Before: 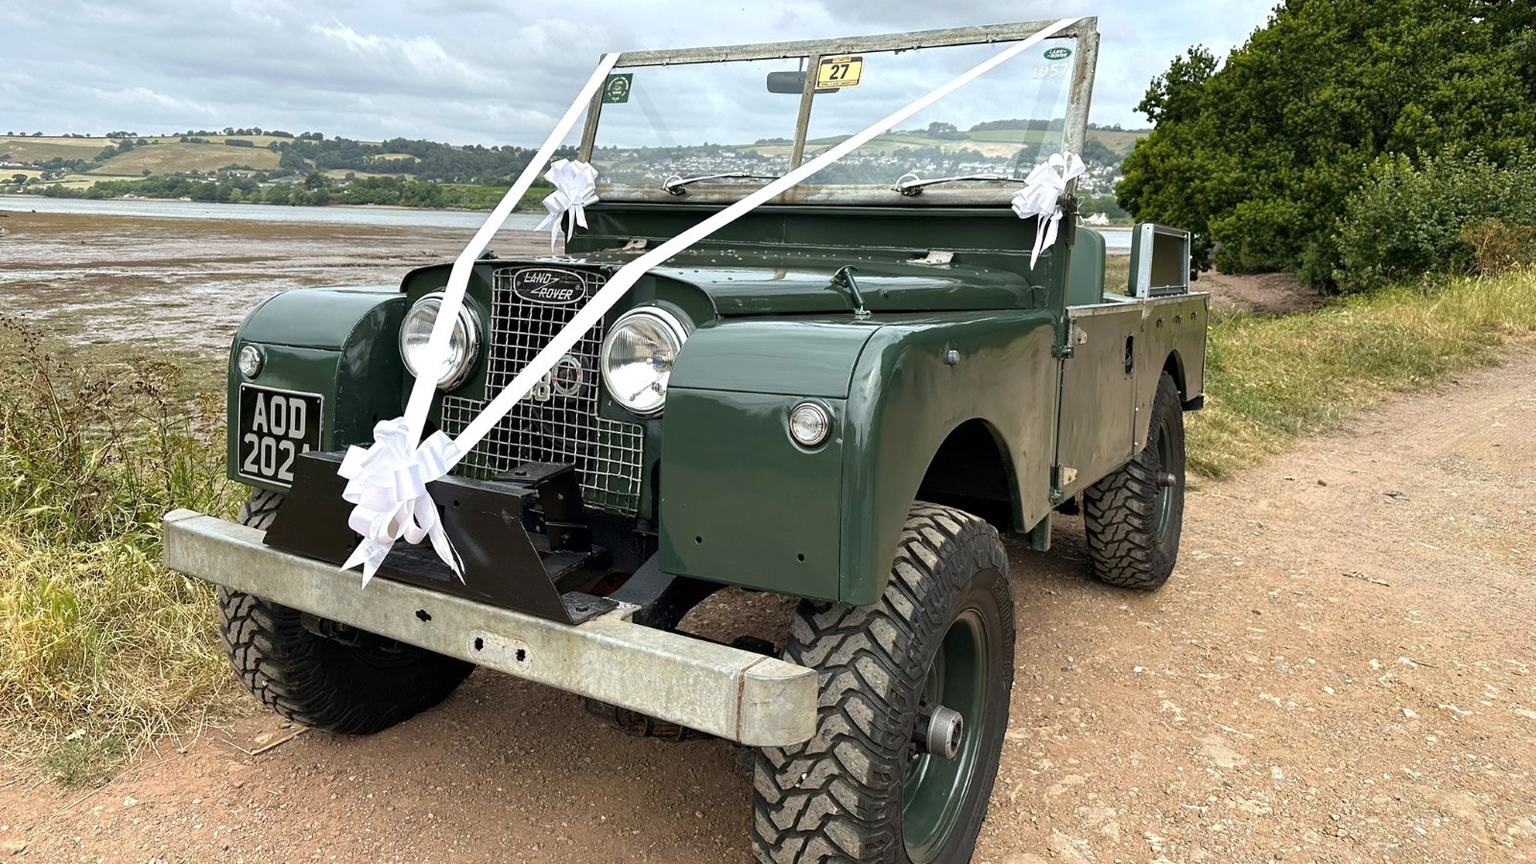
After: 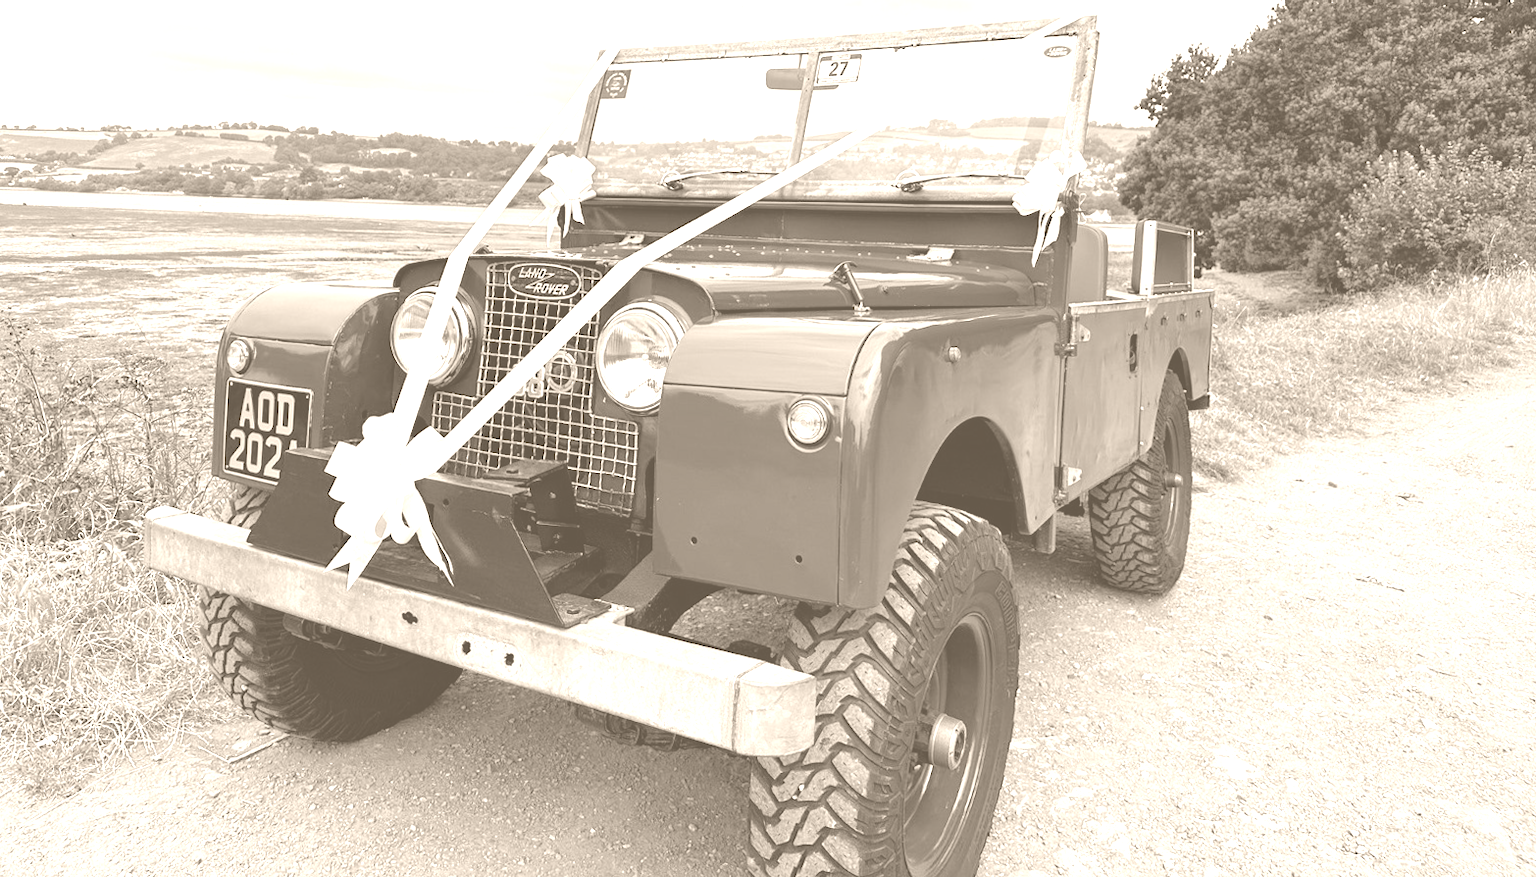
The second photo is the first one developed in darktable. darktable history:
contrast brightness saturation: contrast -0.19, saturation 0.19
white balance: red 1.066, blue 1.119
colorize: hue 34.49°, saturation 35.33%, source mix 100%, version 1
rotate and perspective: rotation 0.226°, lens shift (vertical) -0.042, crop left 0.023, crop right 0.982, crop top 0.006, crop bottom 0.994
